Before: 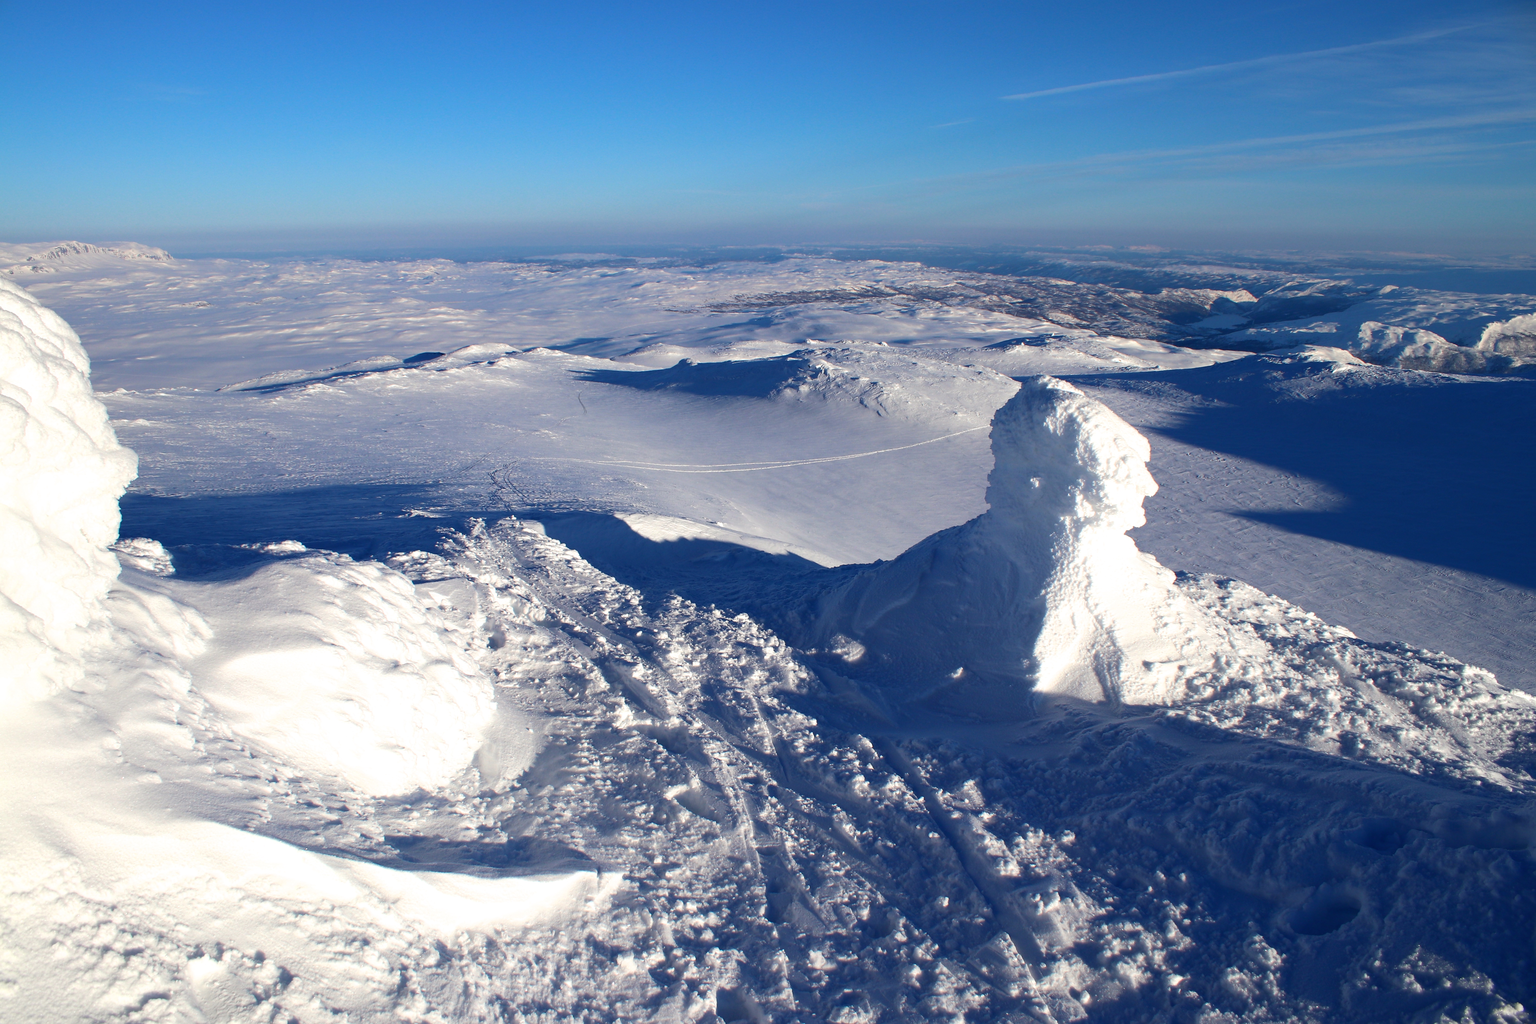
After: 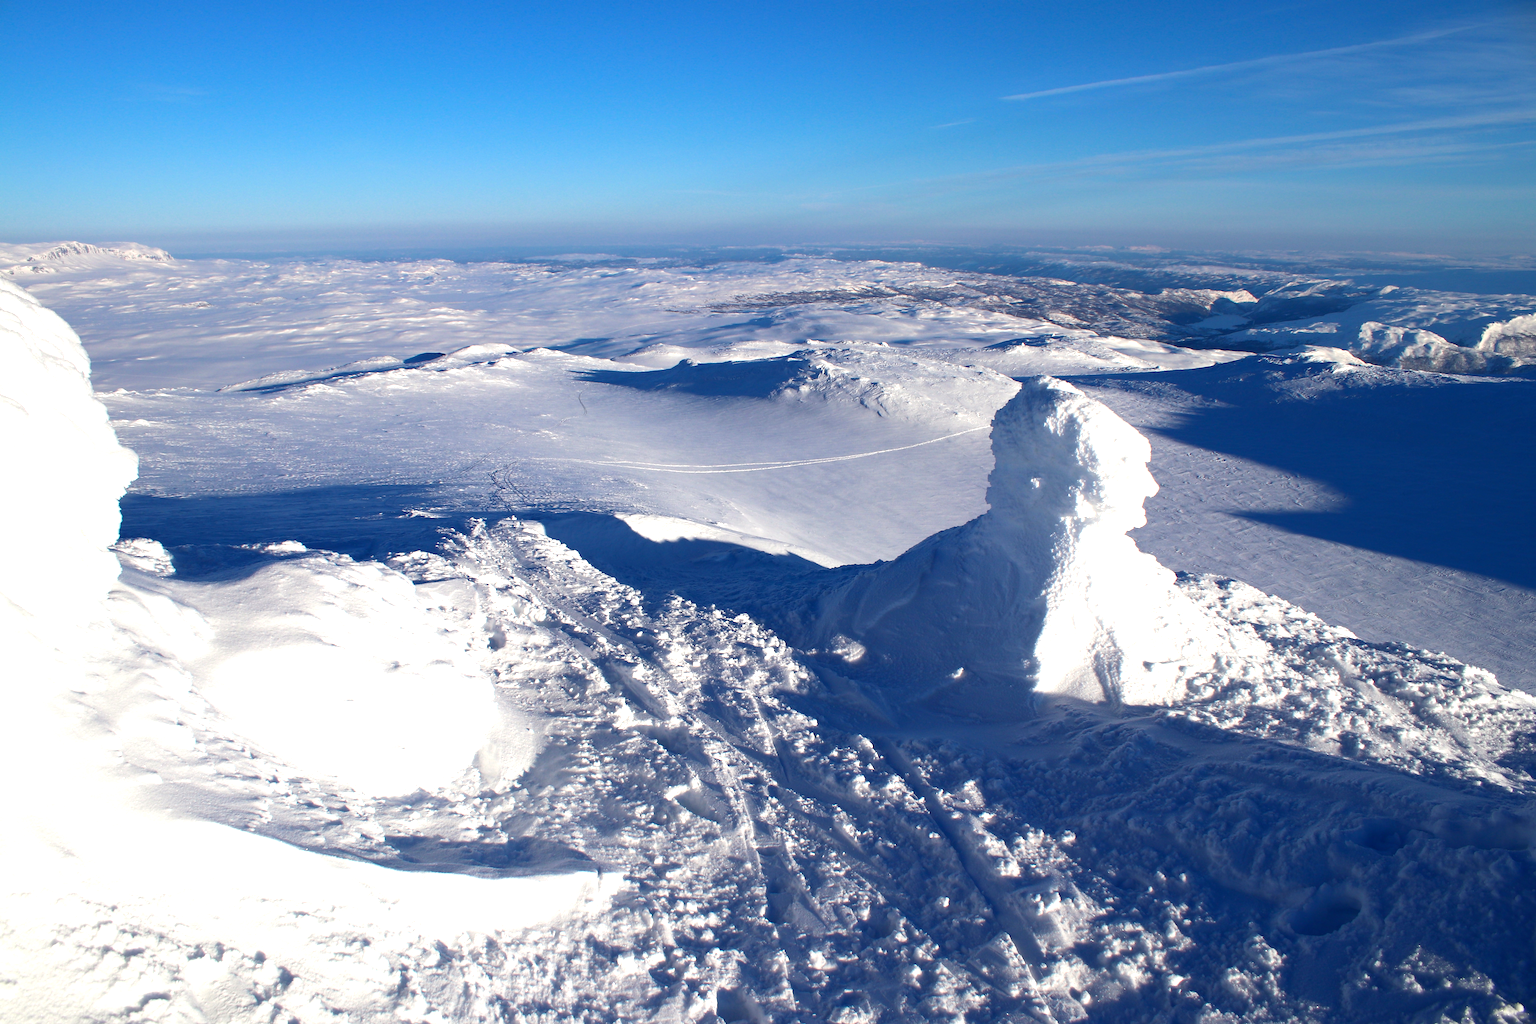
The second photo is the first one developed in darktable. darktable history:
exposure: exposure 0.485 EV, compensate highlight preservation false
color zones: curves: ch0 [(0, 0.465) (0.092, 0.596) (0.289, 0.464) (0.429, 0.453) (0.571, 0.464) (0.714, 0.455) (0.857, 0.462) (1, 0.465)]
